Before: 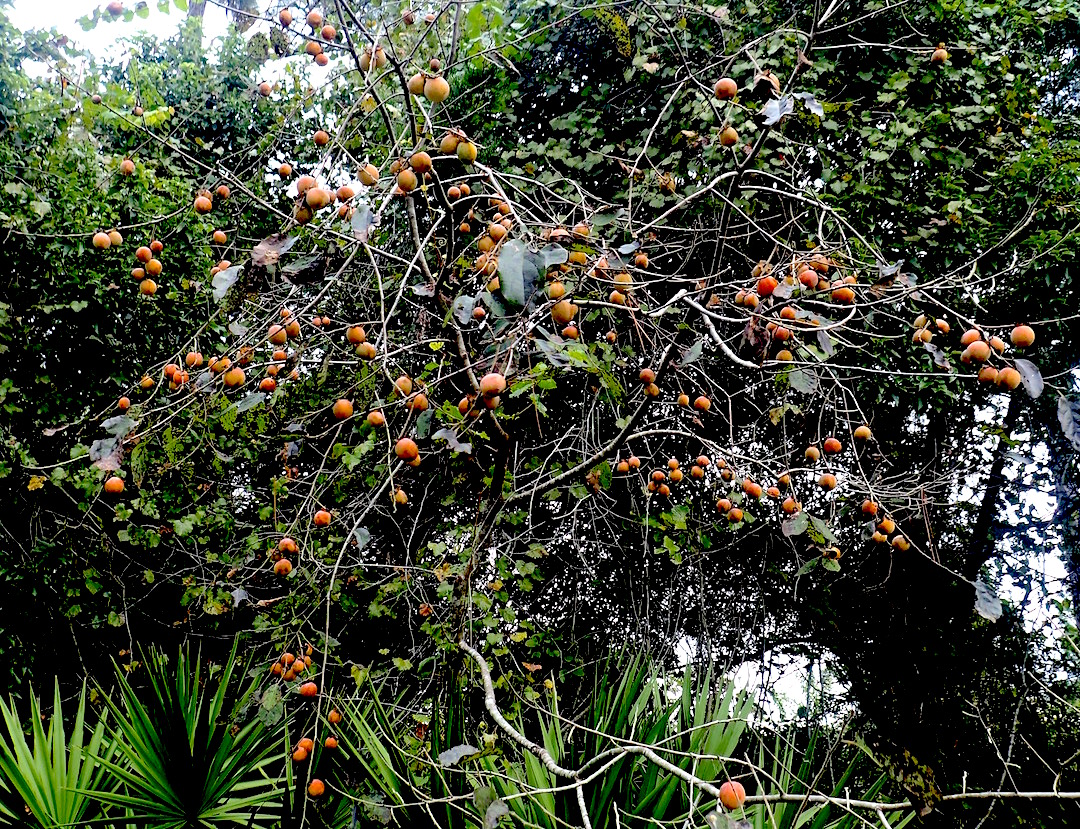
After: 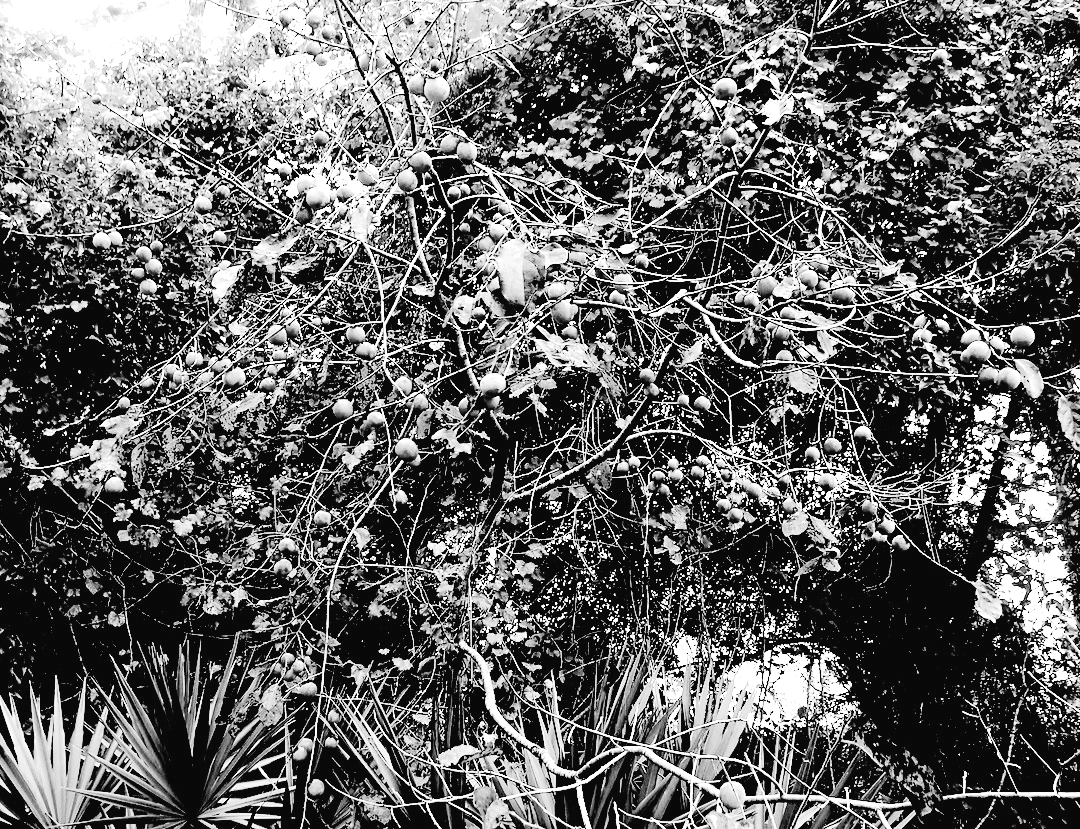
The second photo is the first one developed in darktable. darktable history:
monochrome: a 1.94, b -0.638
tone curve: curves: ch0 [(0, 0.023) (0.113, 0.081) (0.204, 0.197) (0.498, 0.608) (0.709, 0.819) (0.984, 0.961)]; ch1 [(0, 0) (0.172, 0.123) (0.317, 0.272) (0.414, 0.382) (0.476, 0.479) (0.505, 0.501) (0.528, 0.54) (0.618, 0.647) (0.709, 0.764) (1, 1)]; ch2 [(0, 0) (0.411, 0.424) (0.492, 0.502) (0.521, 0.521) (0.55, 0.576) (0.686, 0.638) (1, 1)], color space Lab, independent channels, preserve colors none
exposure: exposure 1.089 EV, compensate highlight preservation false
white balance: red 0.976, blue 1.04
